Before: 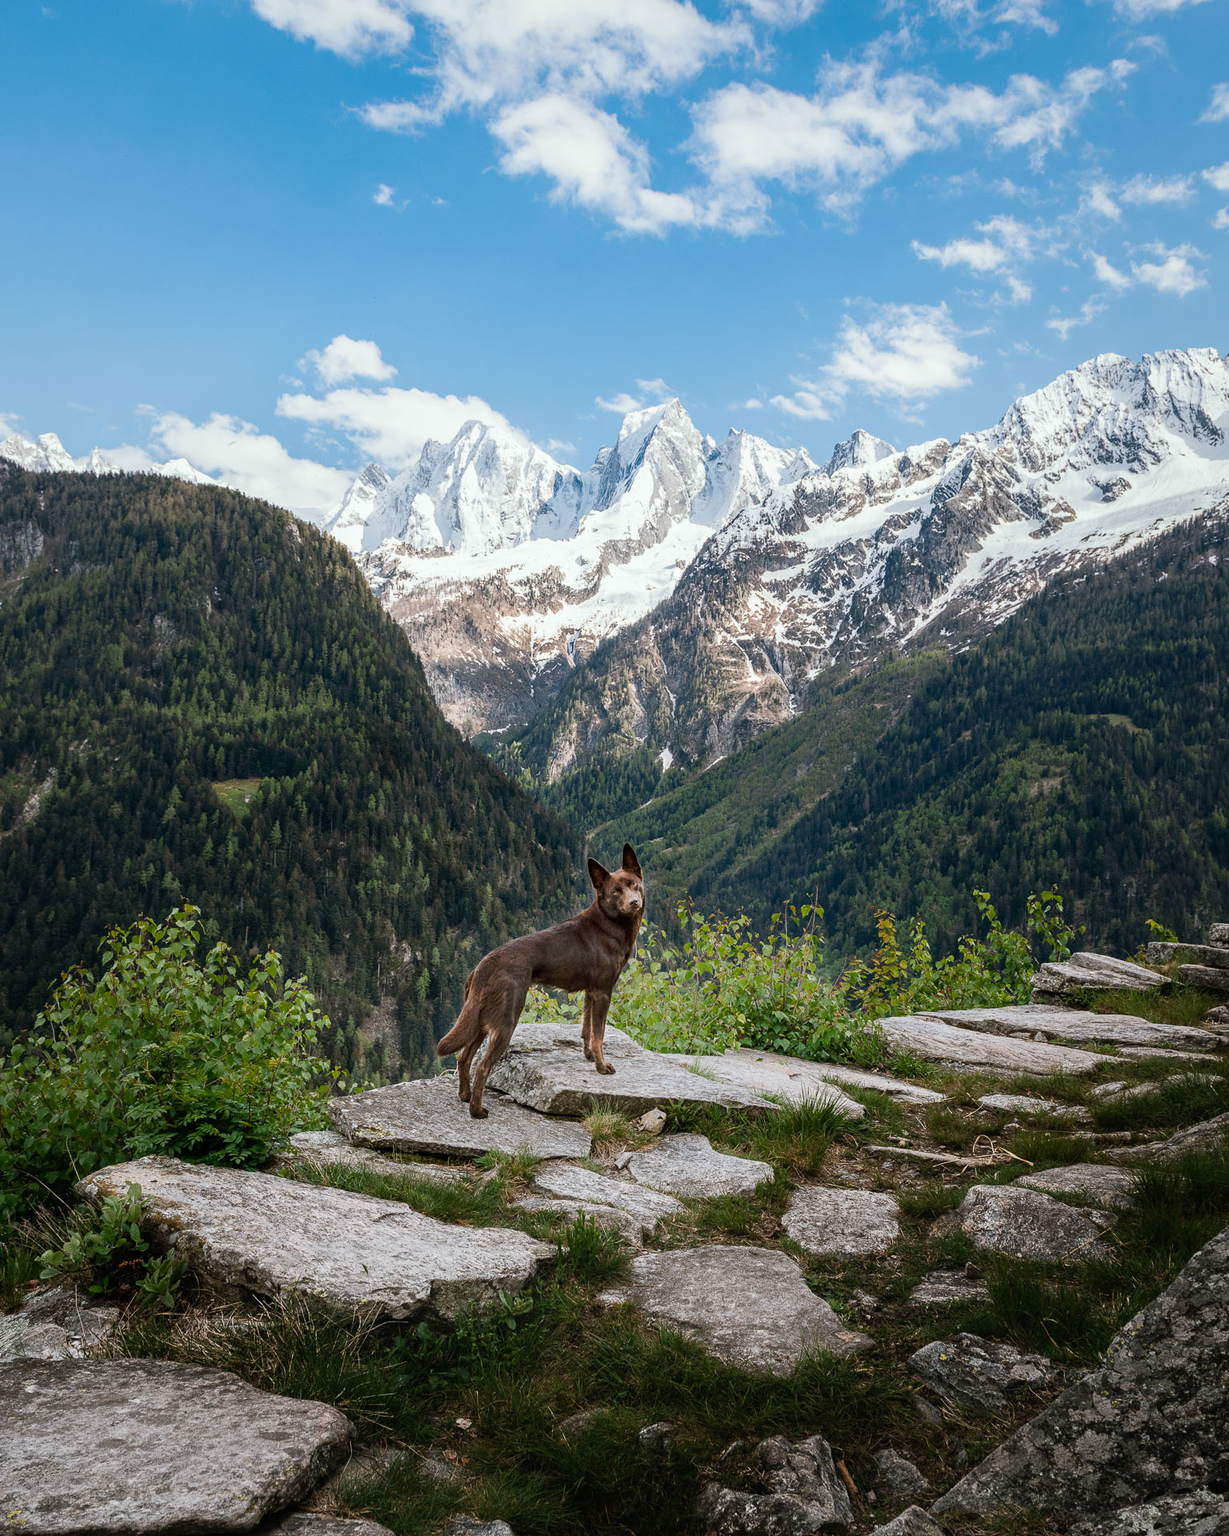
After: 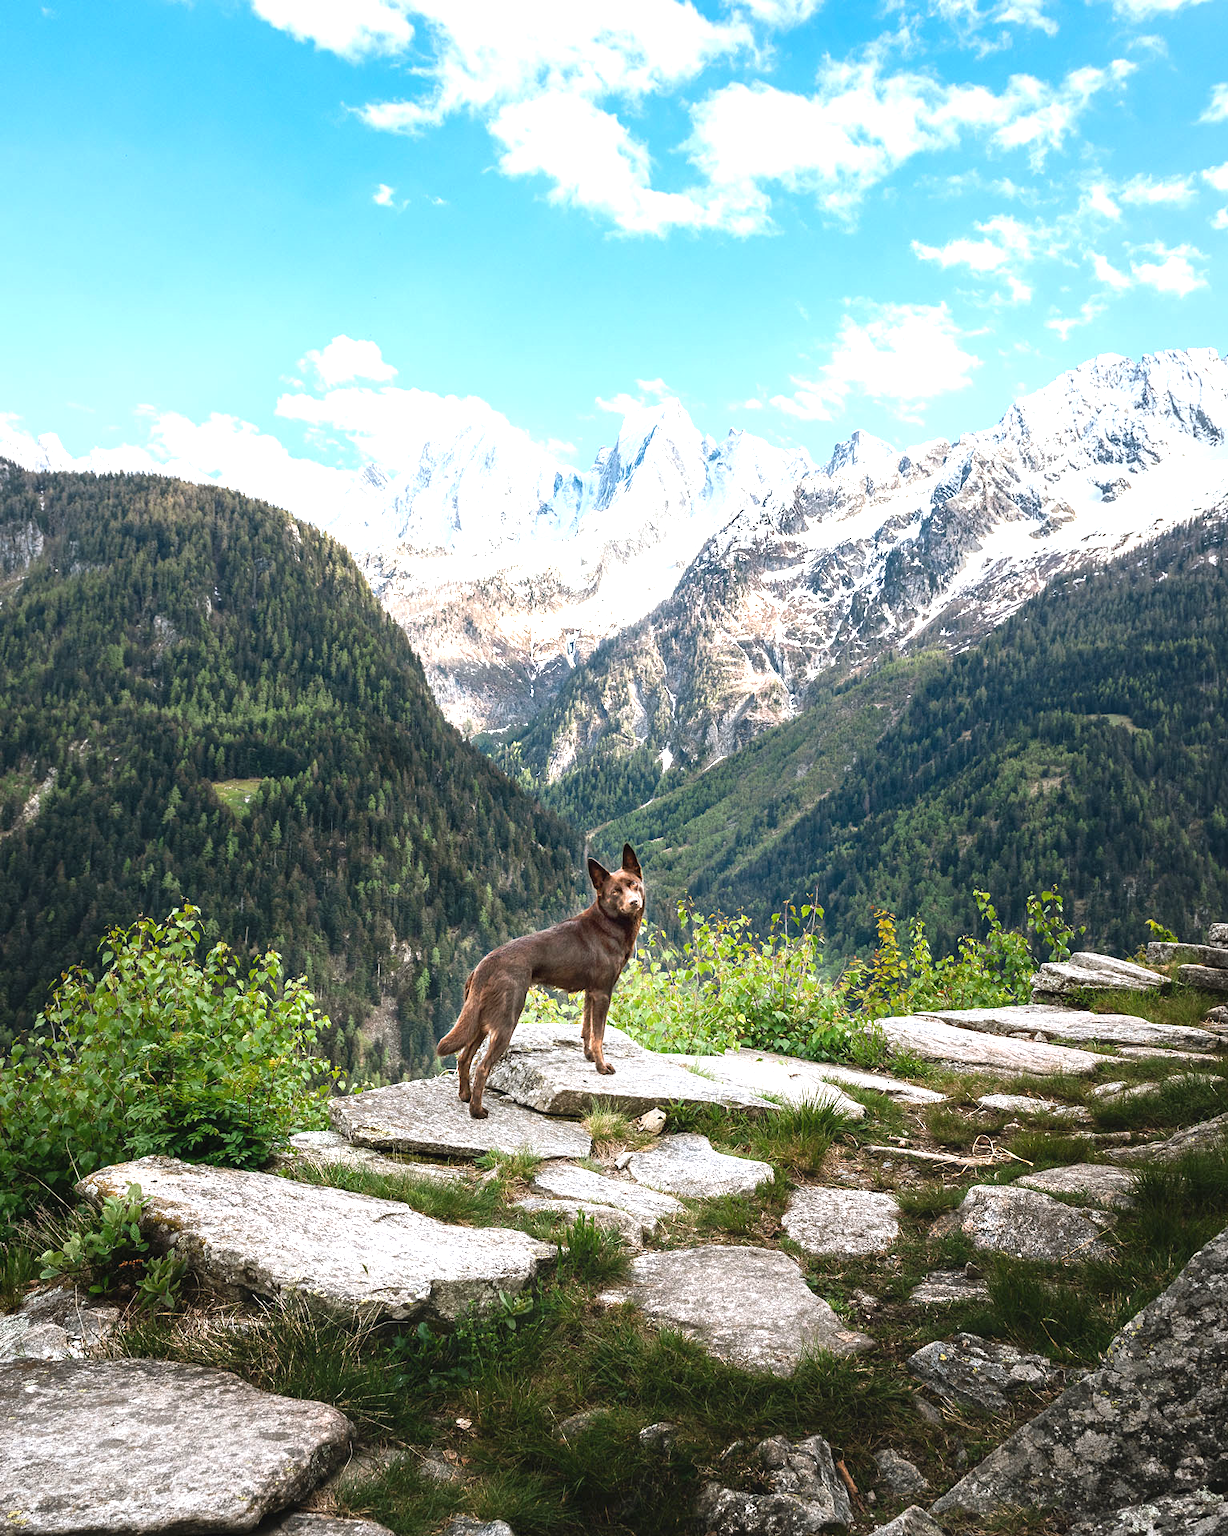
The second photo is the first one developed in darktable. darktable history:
exposure: black level correction -0.002, exposure 1.113 EV, compensate exposure bias true, compensate highlight preservation false
